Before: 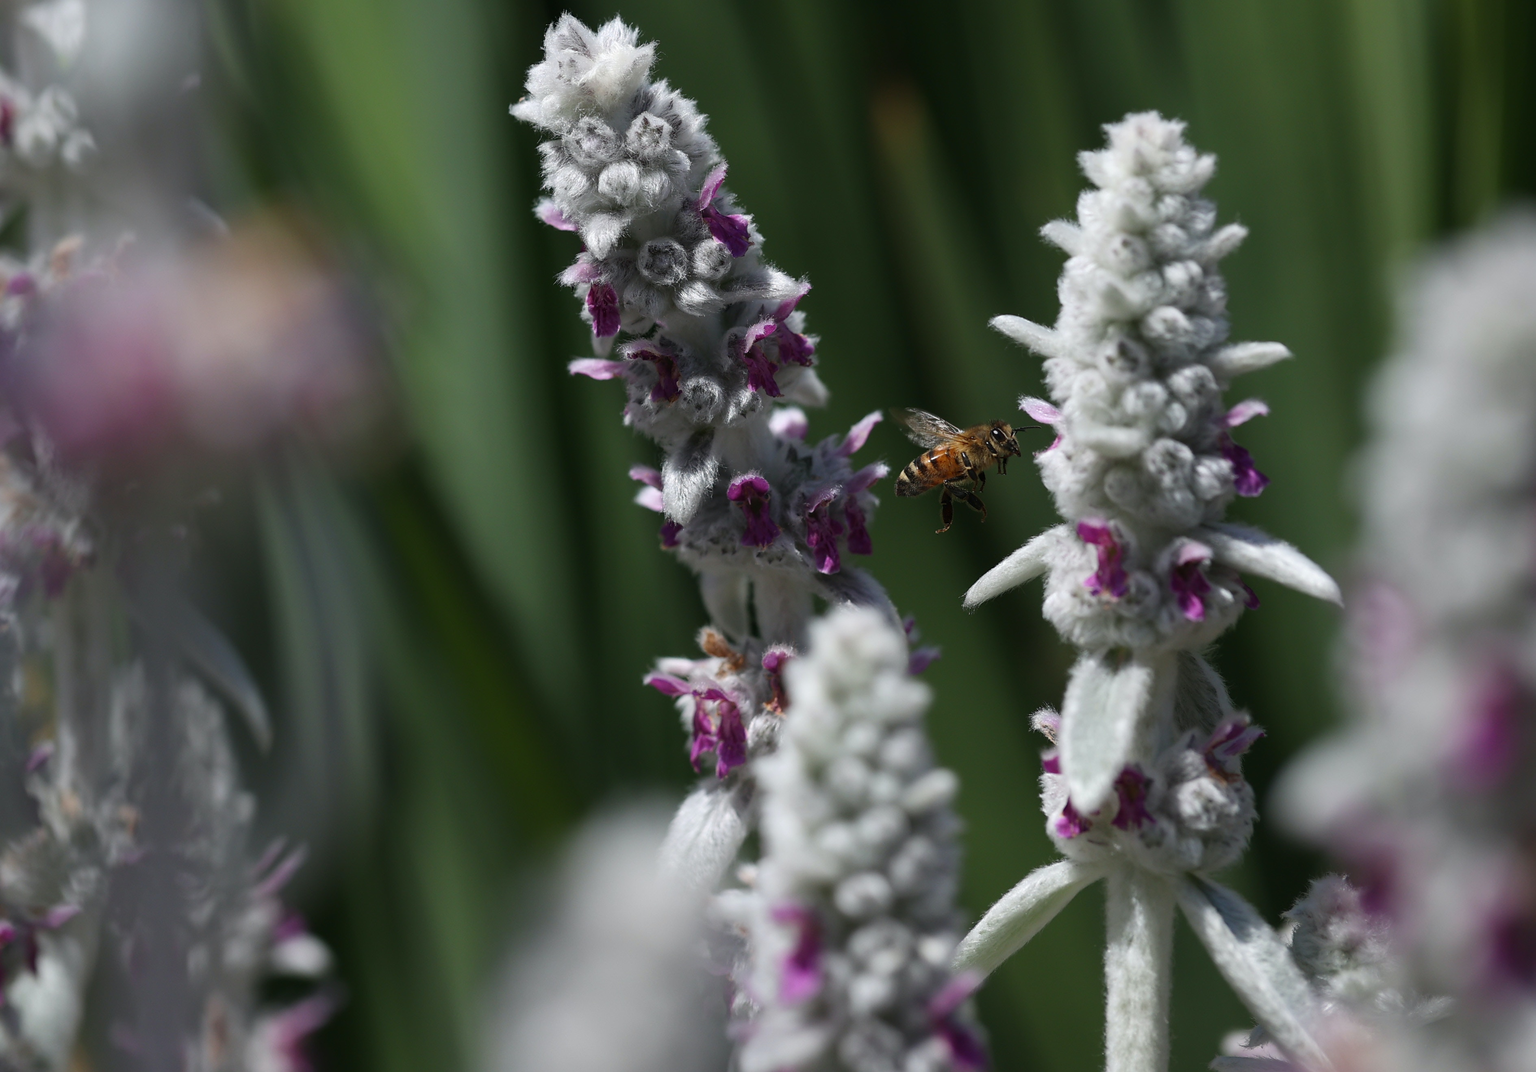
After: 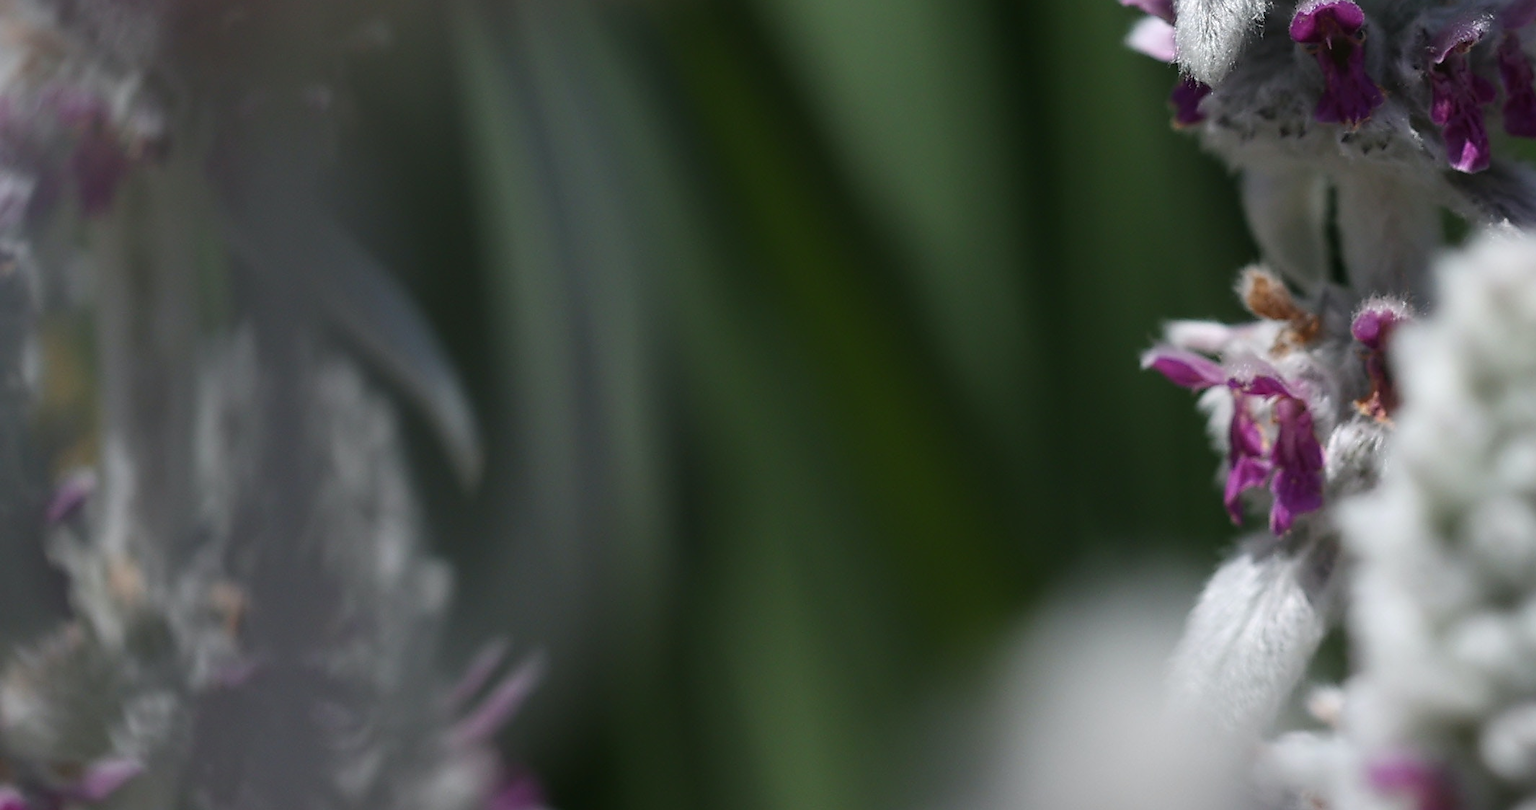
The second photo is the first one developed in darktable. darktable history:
crop: top 44.483%, right 43.593%, bottom 12.892%
sharpen: radius 0.969, amount 0.604
